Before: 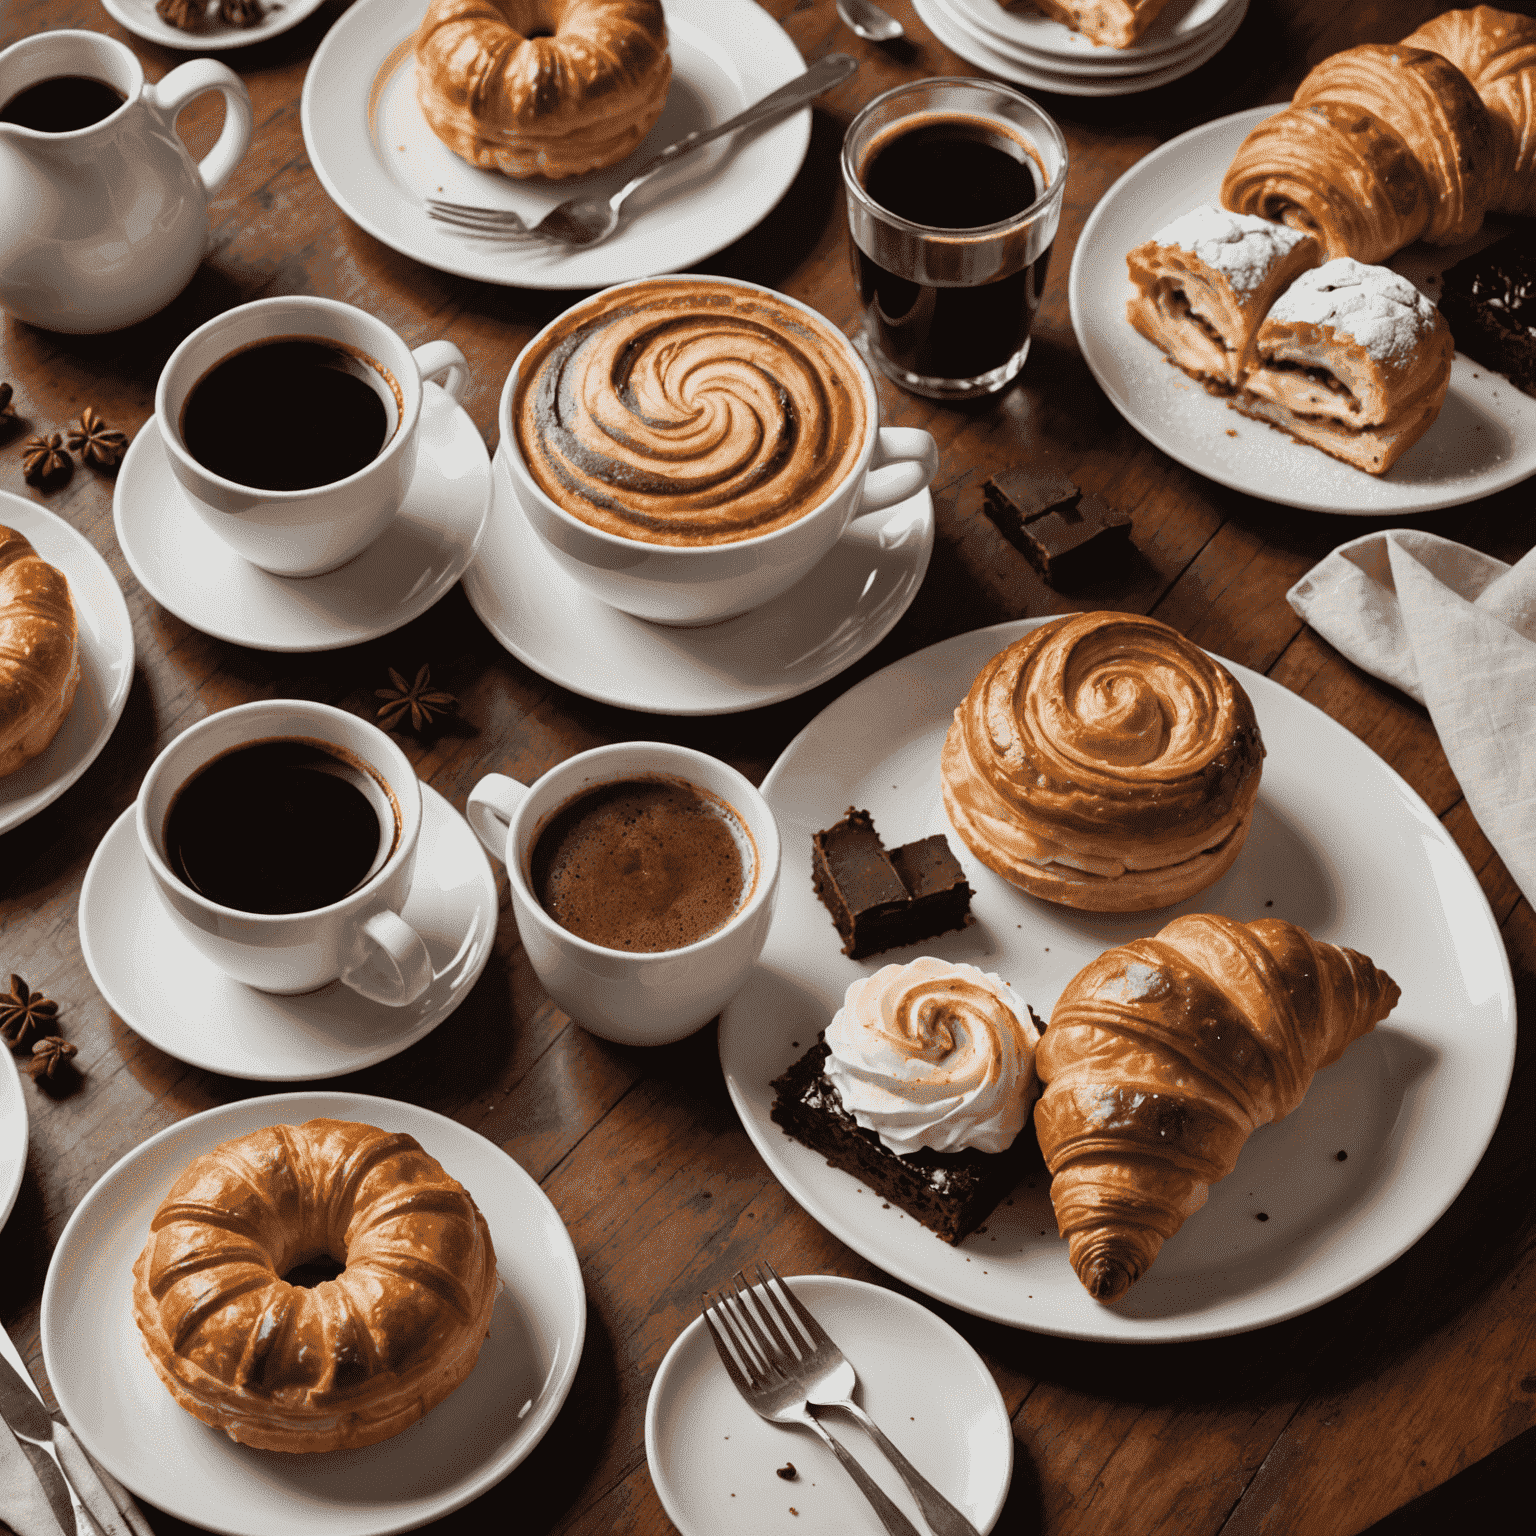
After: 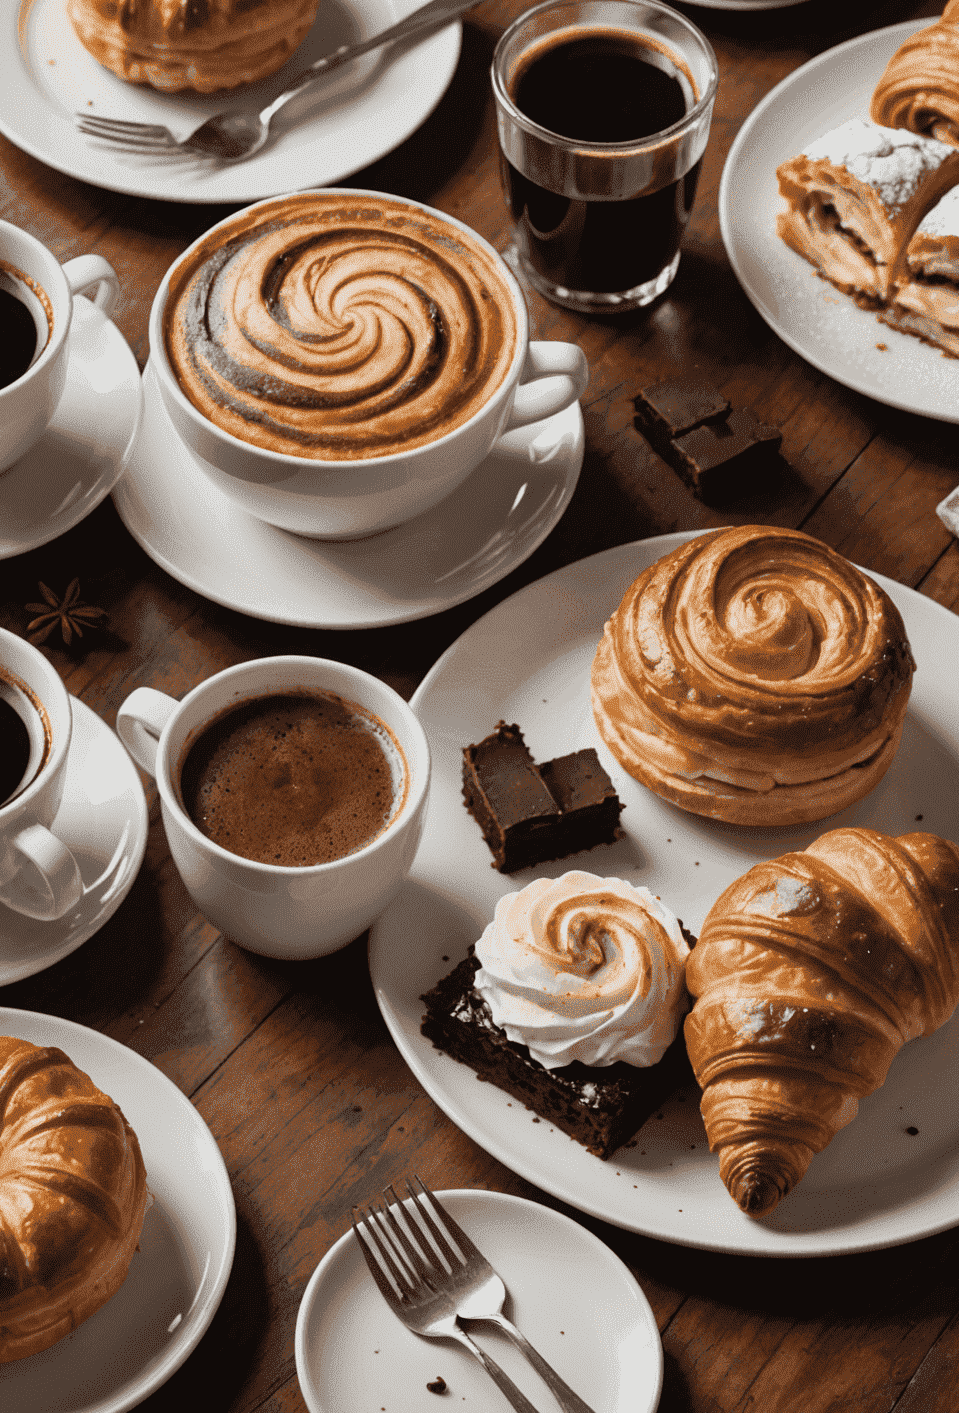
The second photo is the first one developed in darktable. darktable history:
crop and rotate: left 22.799%, top 5.646%, right 14.716%, bottom 2.339%
